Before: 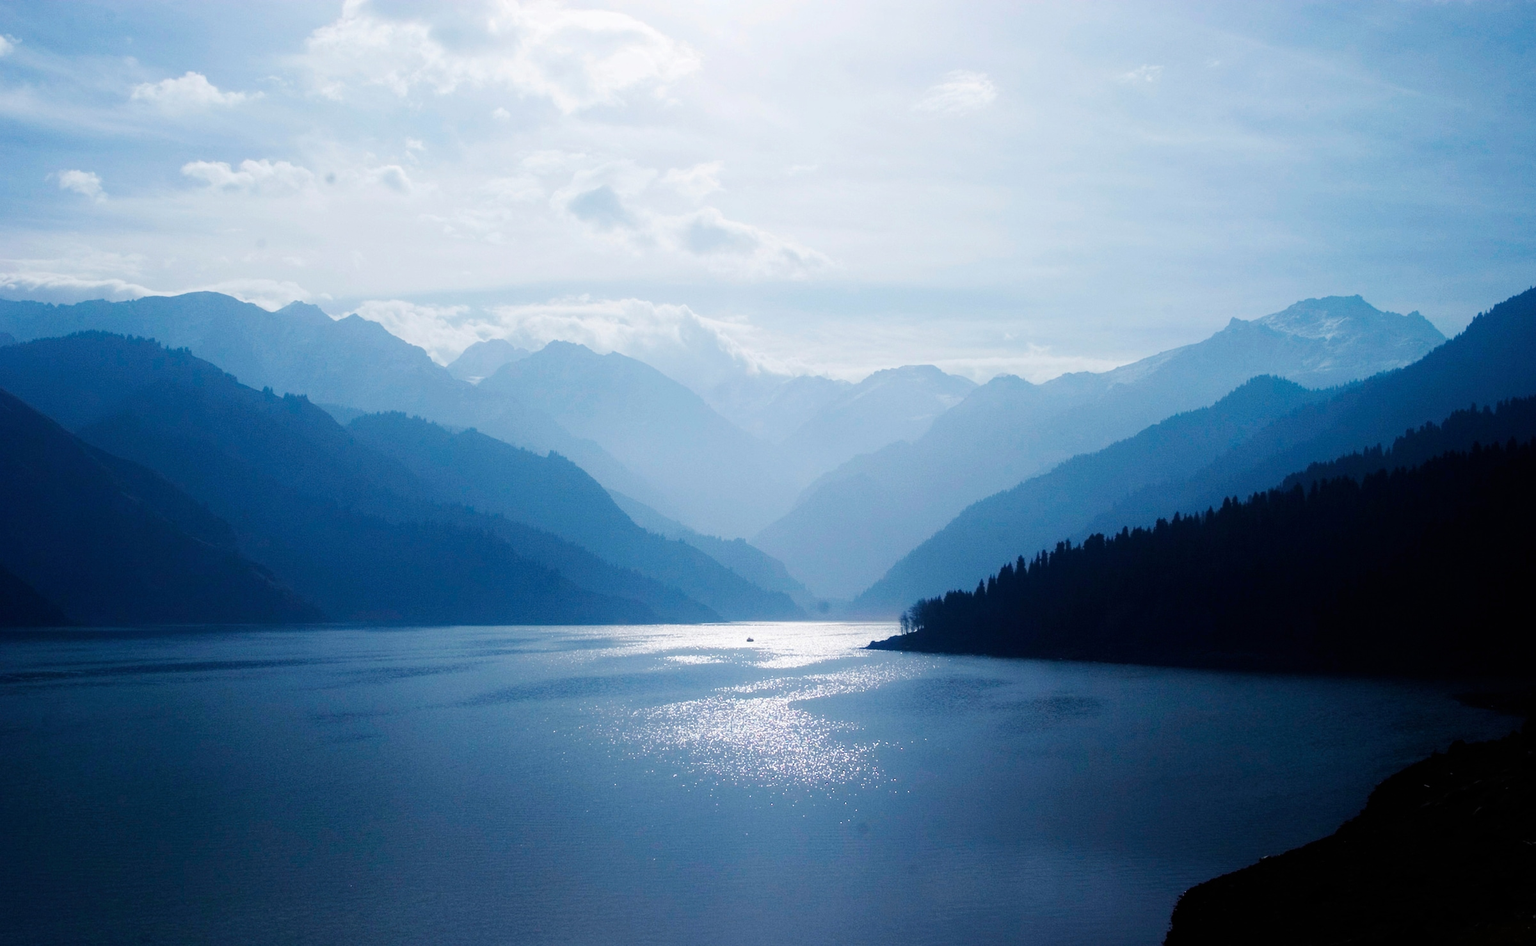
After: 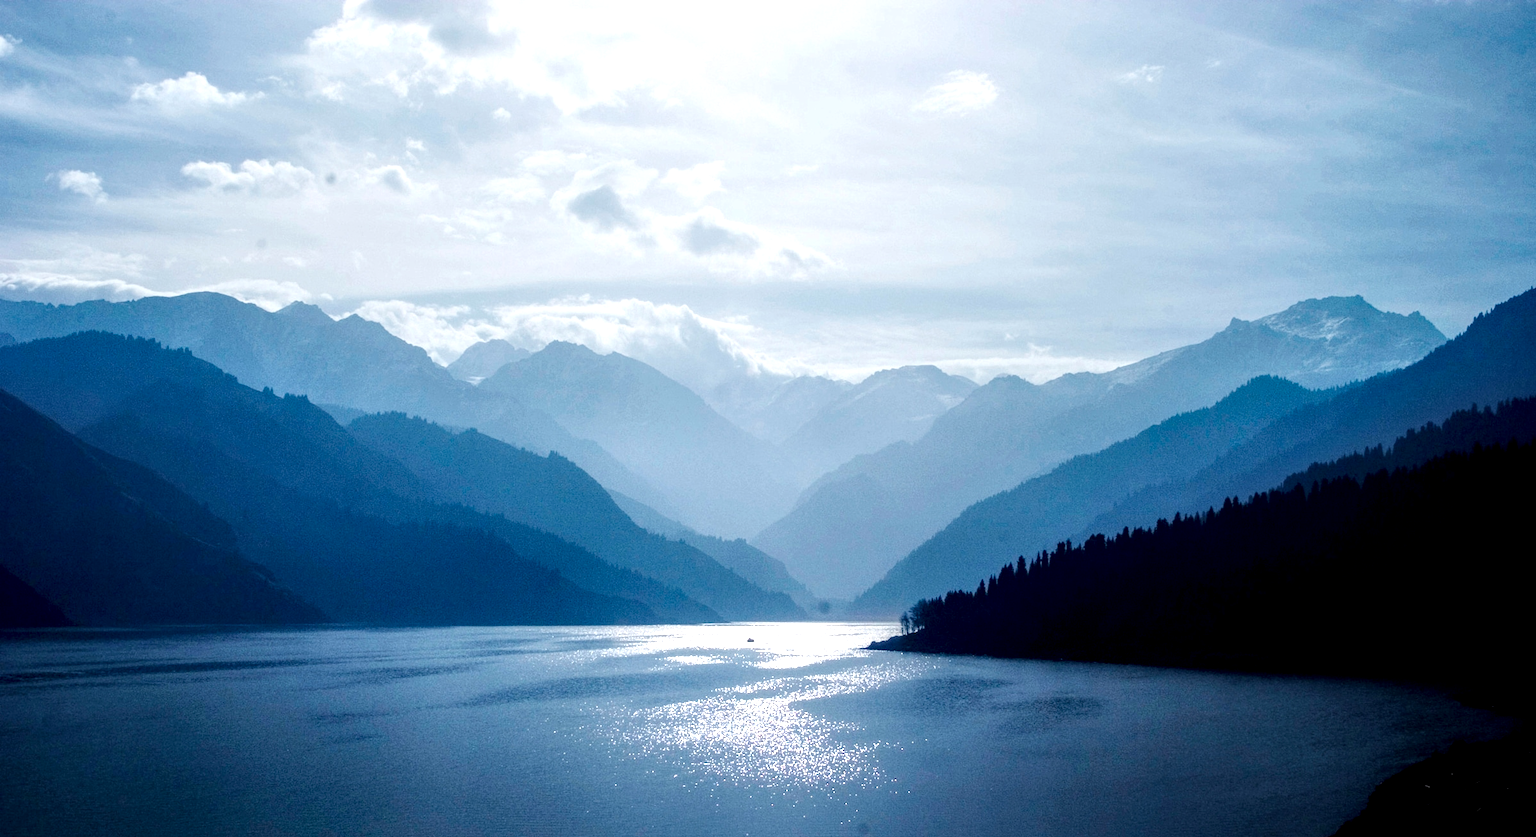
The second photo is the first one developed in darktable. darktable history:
crop and rotate: top 0%, bottom 11.463%
local contrast: highlights 8%, shadows 39%, detail 184%, midtone range 0.477
exposure: exposure 0.124 EV, compensate exposure bias true, compensate highlight preservation false
